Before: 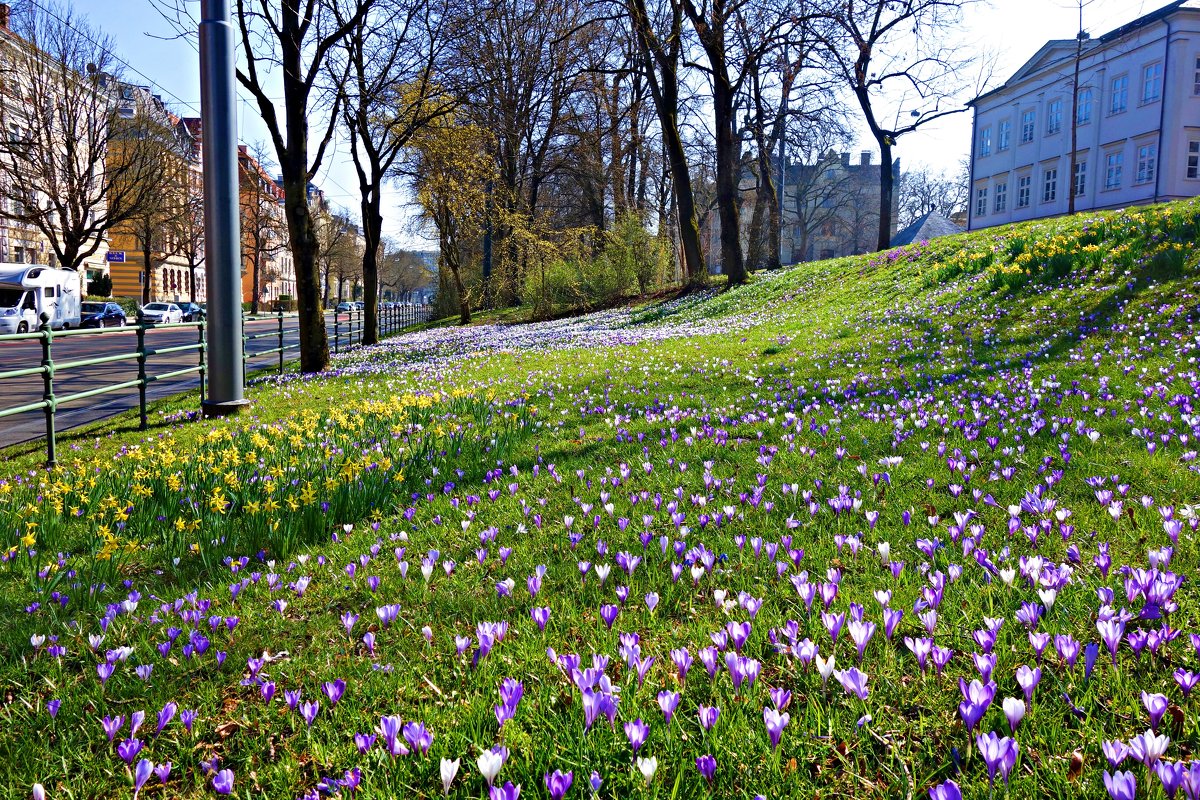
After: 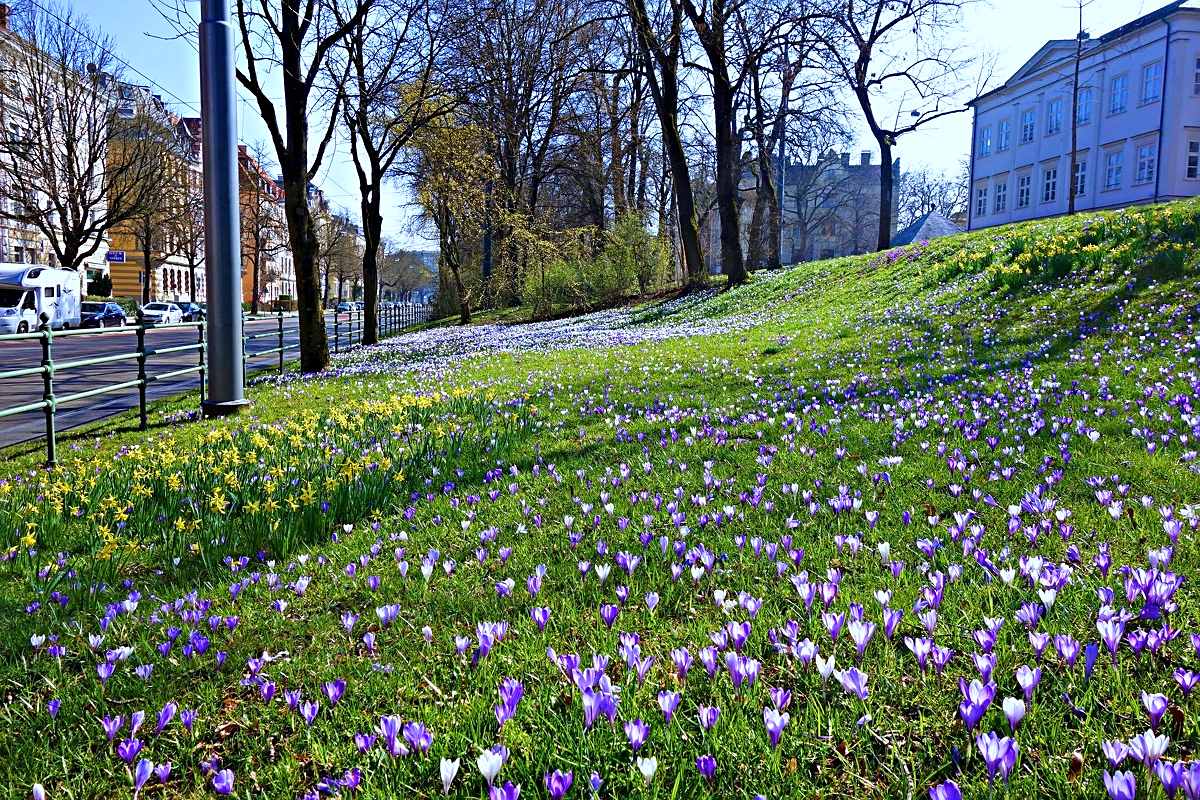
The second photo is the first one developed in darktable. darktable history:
white balance: red 0.926, green 1.003, blue 1.133
sharpen: radius 1.864, amount 0.398, threshold 1.271
